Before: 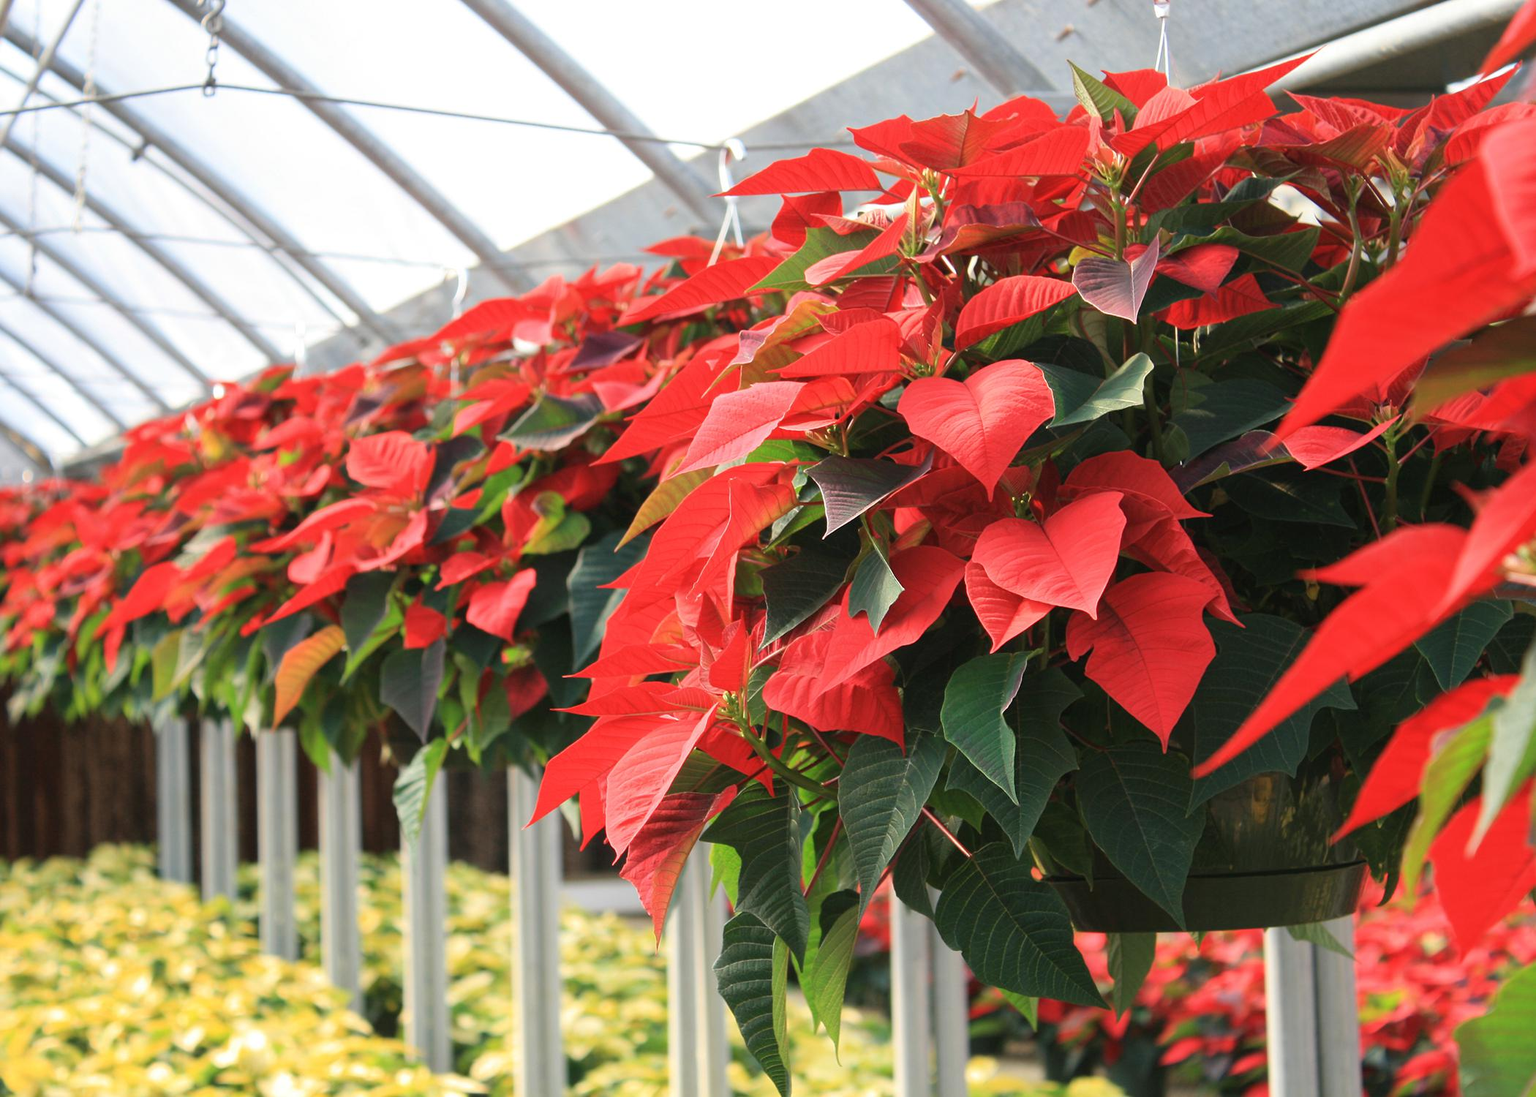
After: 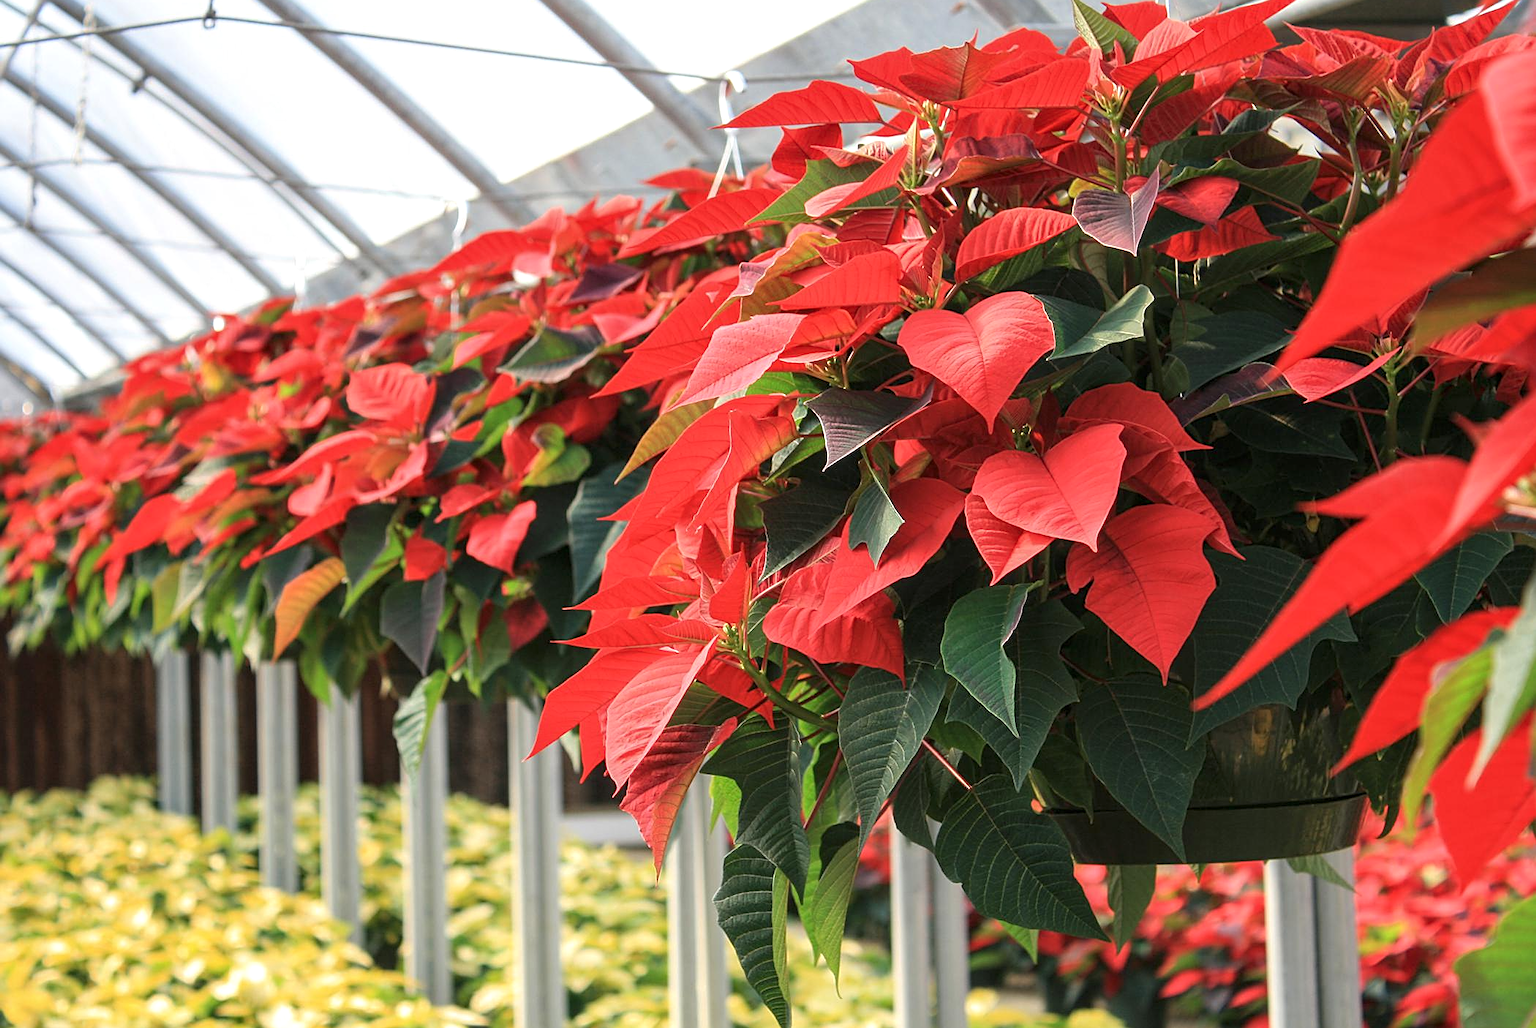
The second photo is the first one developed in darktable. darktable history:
sharpen: on, module defaults
crop and rotate: top 6.25%
local contrast: on, module defaults
